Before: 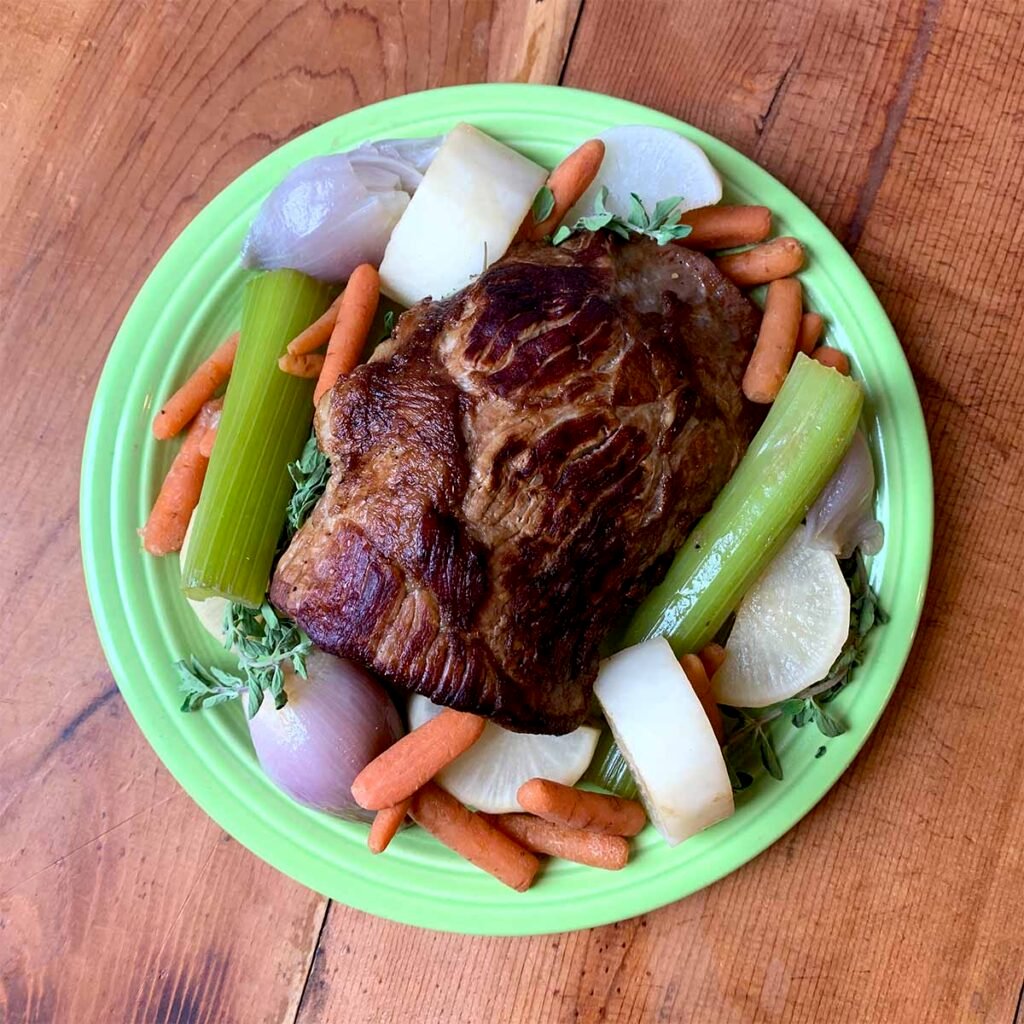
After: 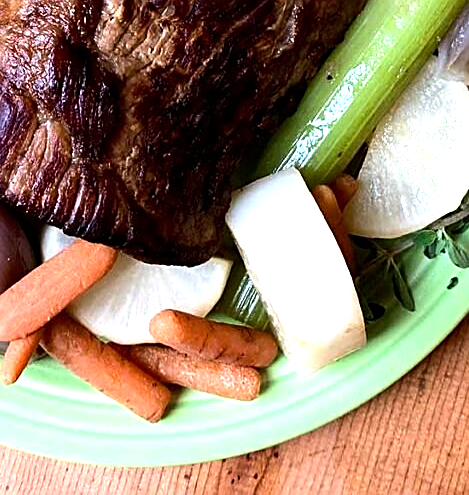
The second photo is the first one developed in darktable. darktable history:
tone equalizer: -8 EV -0.75 EV, -7 EV -0.7 EV, -6 EV -0.6 EV, -5 EV -0.4 EV, -3 EV 0.4 EV, -2 EV 0.6 EV, -1 EV 0.7 EV, +0 EV 0.75 EV, edges refinement/feathering 500, mask exposure compensation -1.57 EV, preserve details no
exposure: exposure 0.207 EV, compensate highlight preservation false
white balance: emerald 1
sharpen: on, module defaults
crop: left 35.976%, top 45.819%, right 18.162%, bottom 5.807%
